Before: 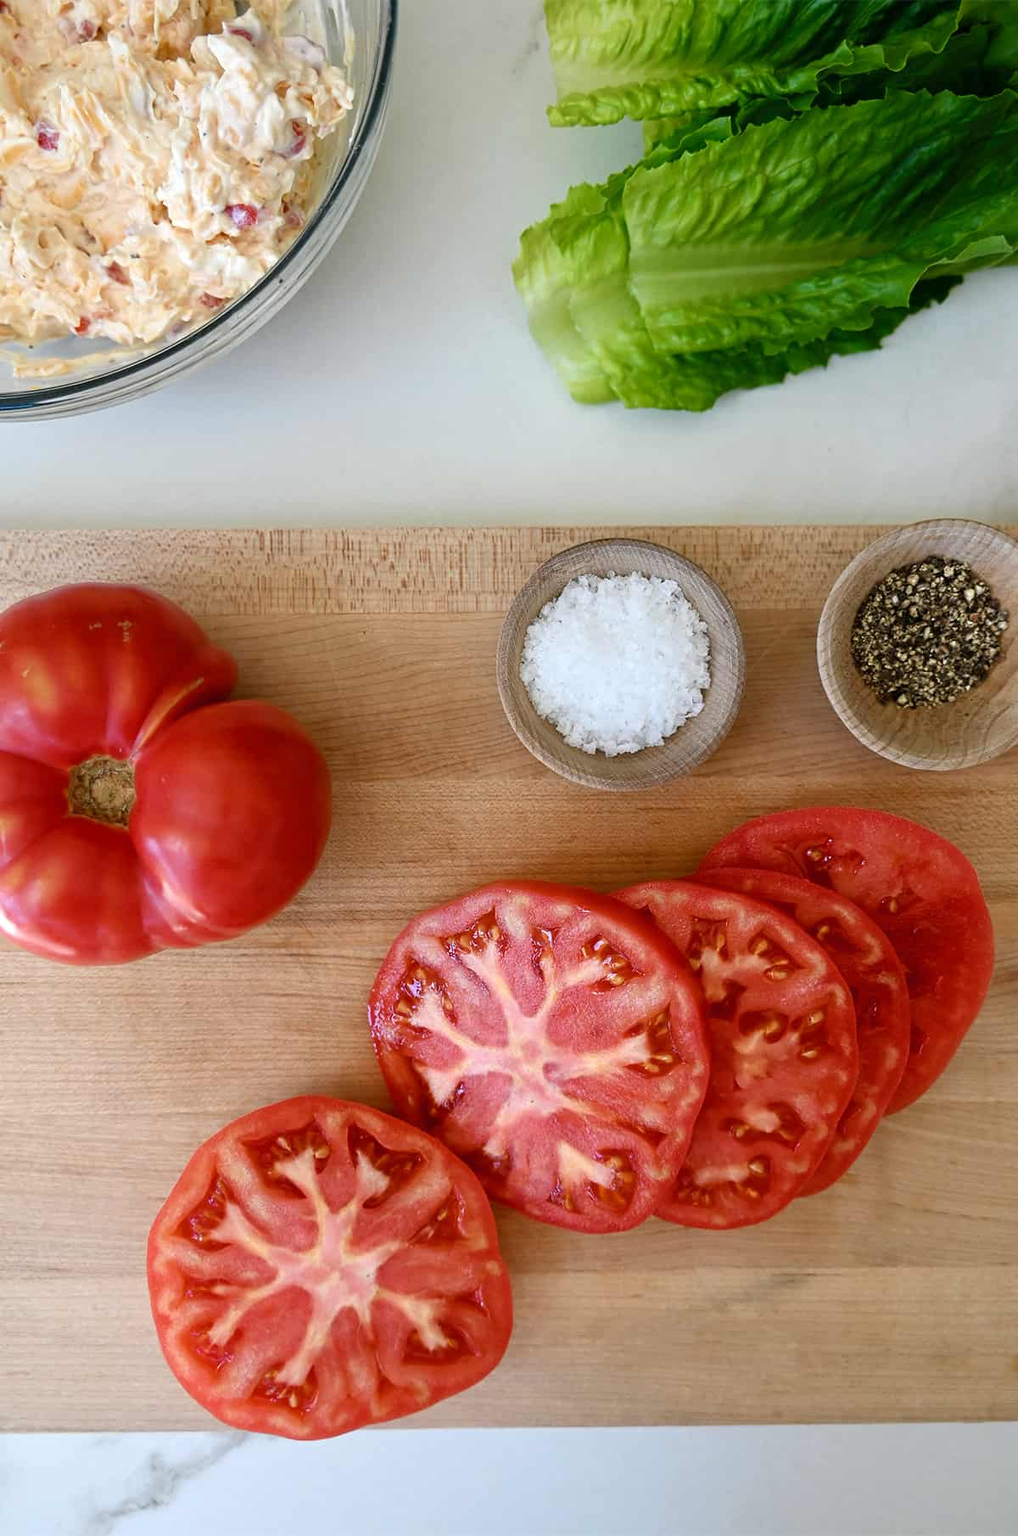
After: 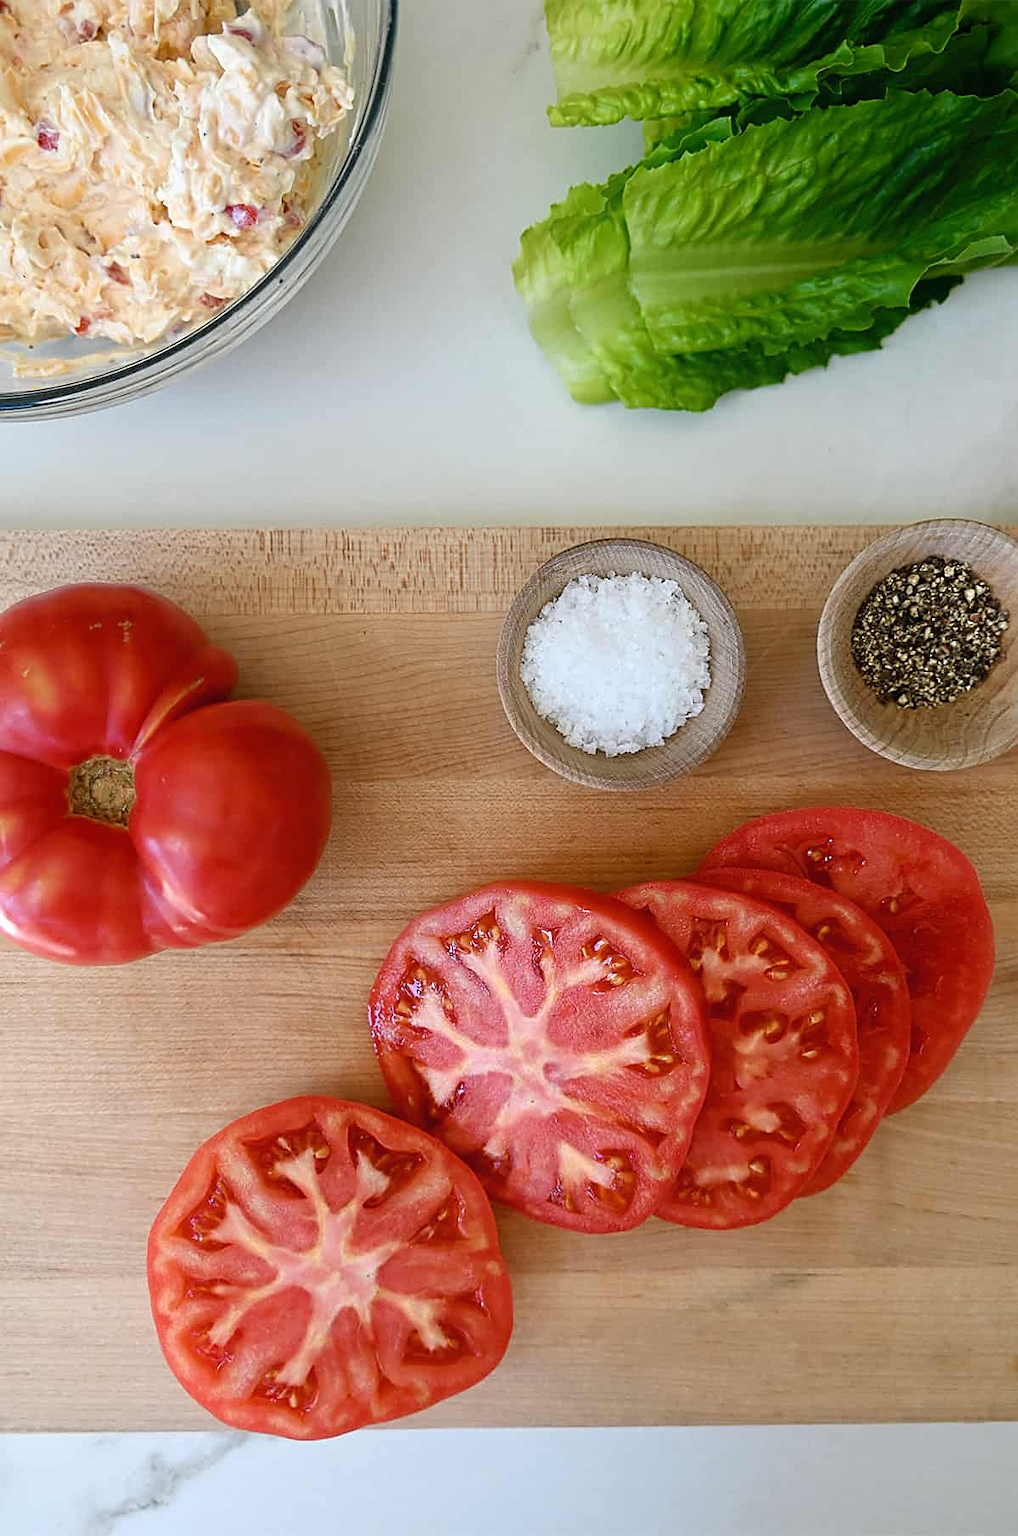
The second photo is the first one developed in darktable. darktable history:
local contrast: mode bilateral grid, contrast 99, coarseness 100, detail 90%, midtone range 0.2
sharpen: on, module defaults
